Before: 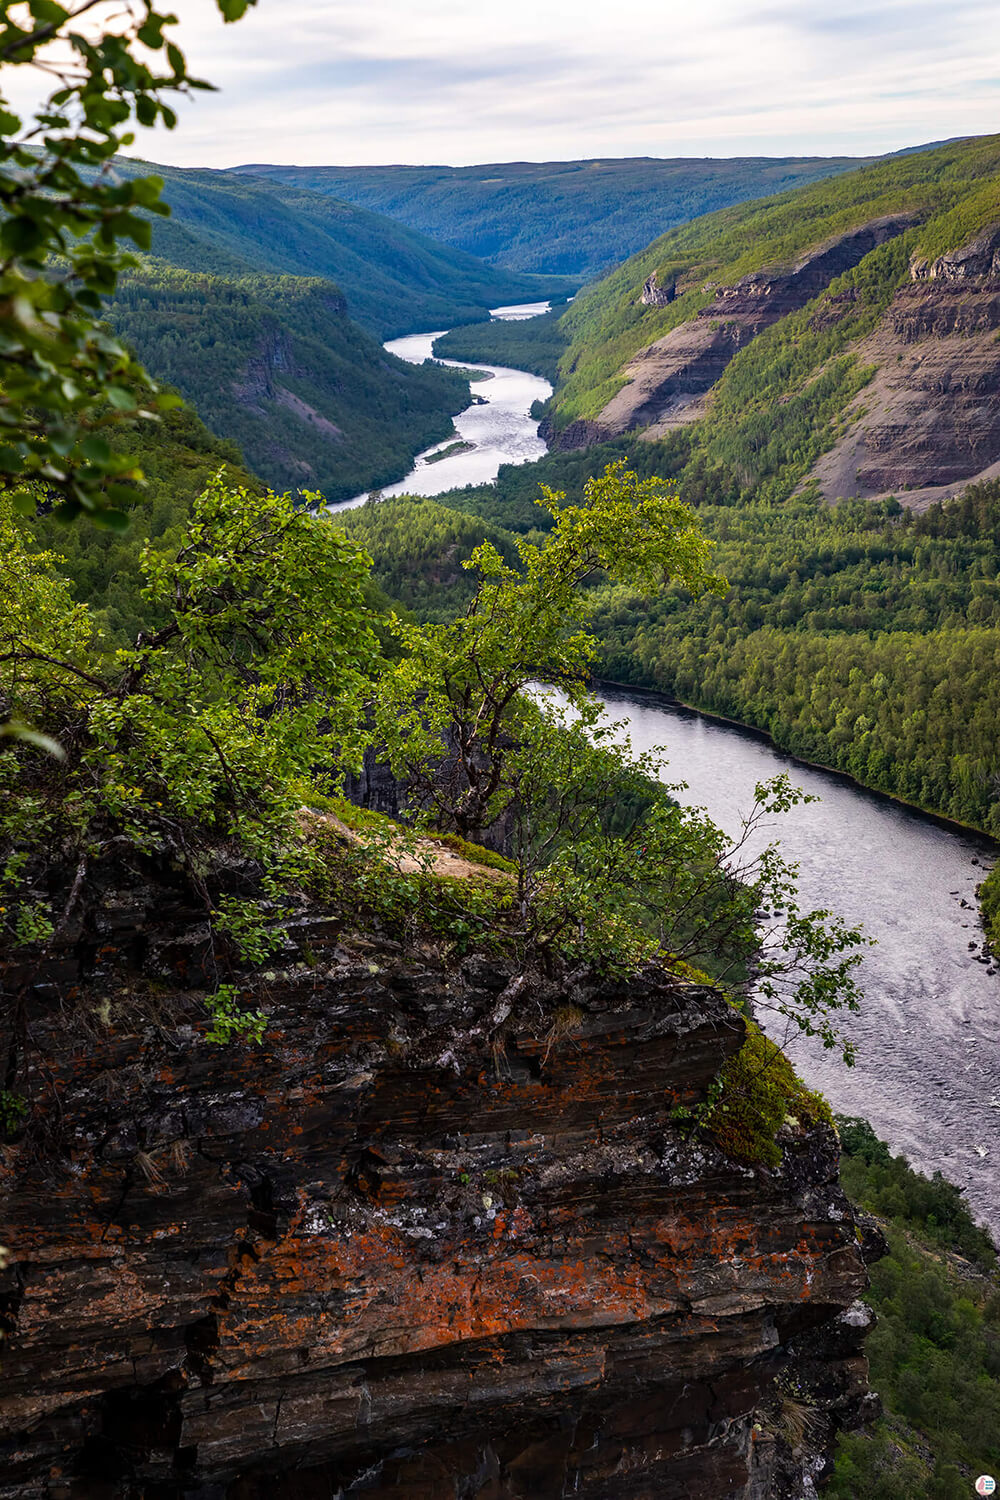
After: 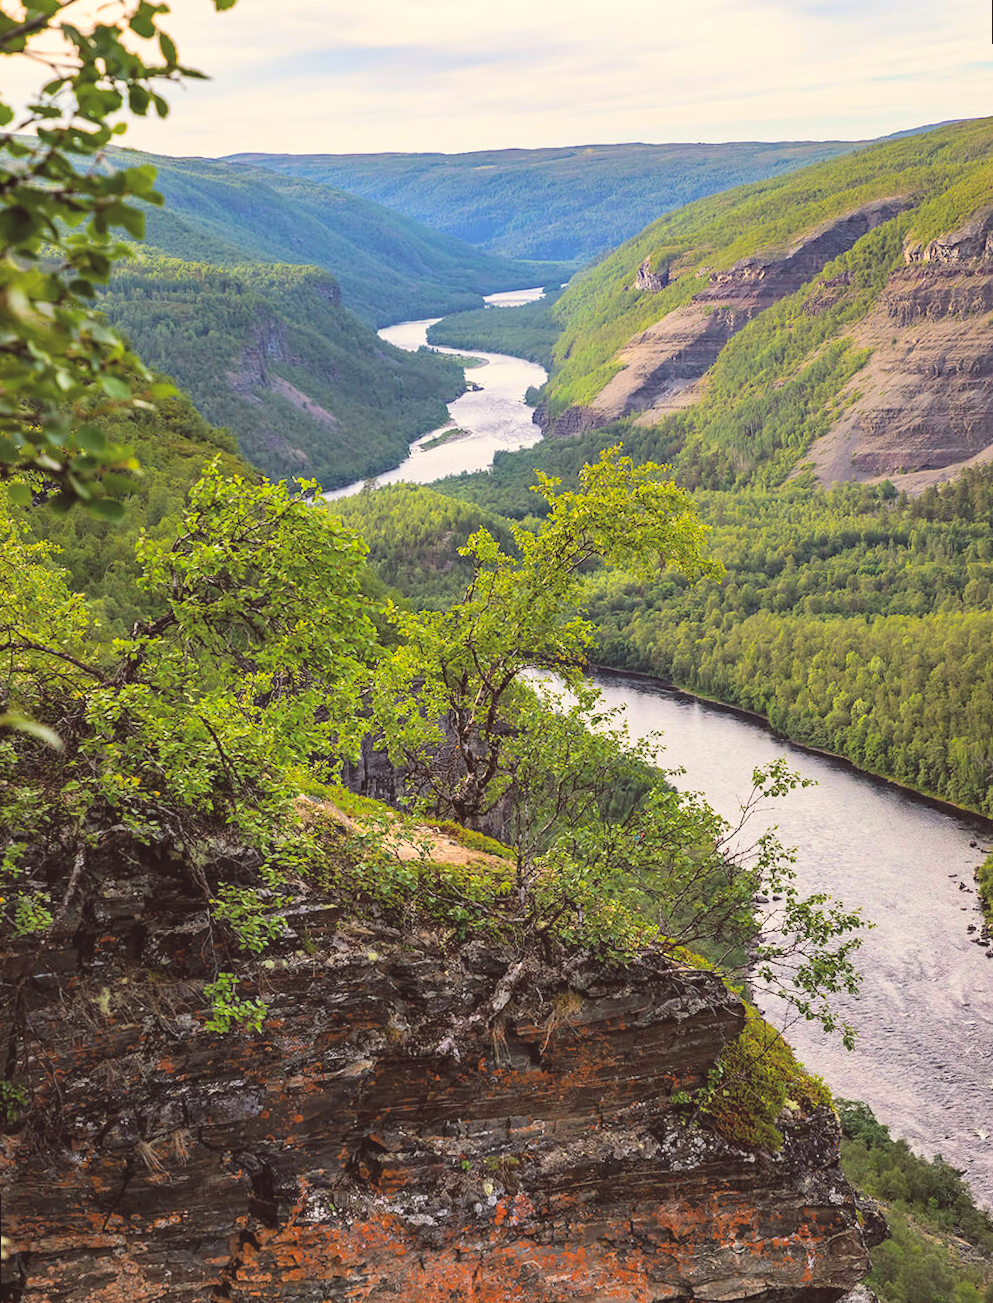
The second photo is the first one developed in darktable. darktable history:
global tonemap: drago (0.7, 100)
exposure: black level correction 0, exposure 0.7 EV, compensate exposure bias true, compensate highlight preservation false
crop and rotate: top 0%, bottom 11.49%
color balance: lift [1.005, 1.002, 0.998, 0.998], gamma [1, 1.021, 1.02, 0.979], gain [0.923, 1.066, 1.056, 0.934]
rotate and perspective: rotation -0.45°, automatic cropping original format, crop left 0.008, crop right 0.992, crop top 0.012, crop bottom 0.988
